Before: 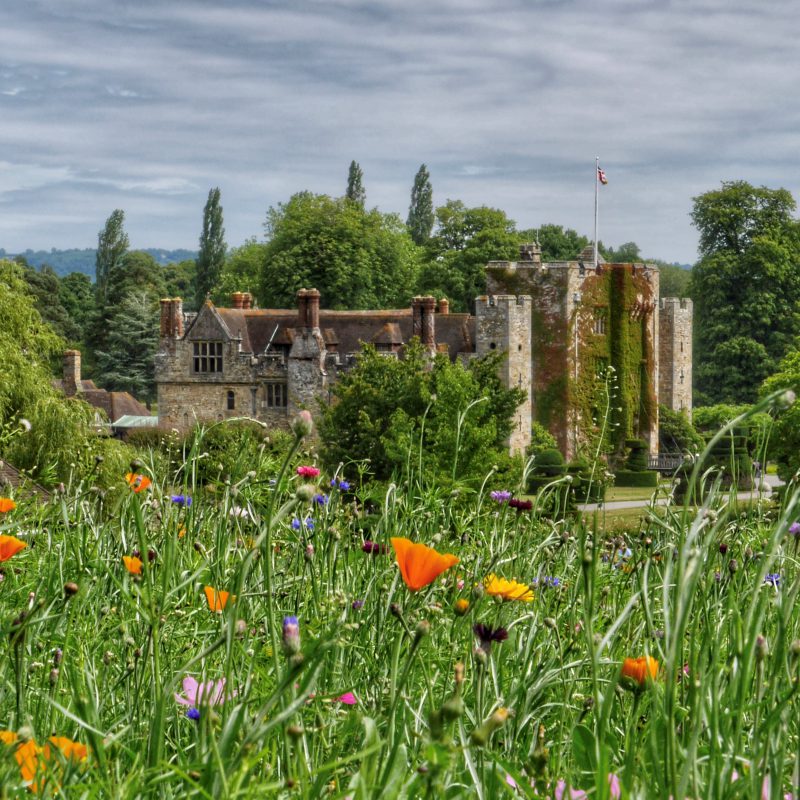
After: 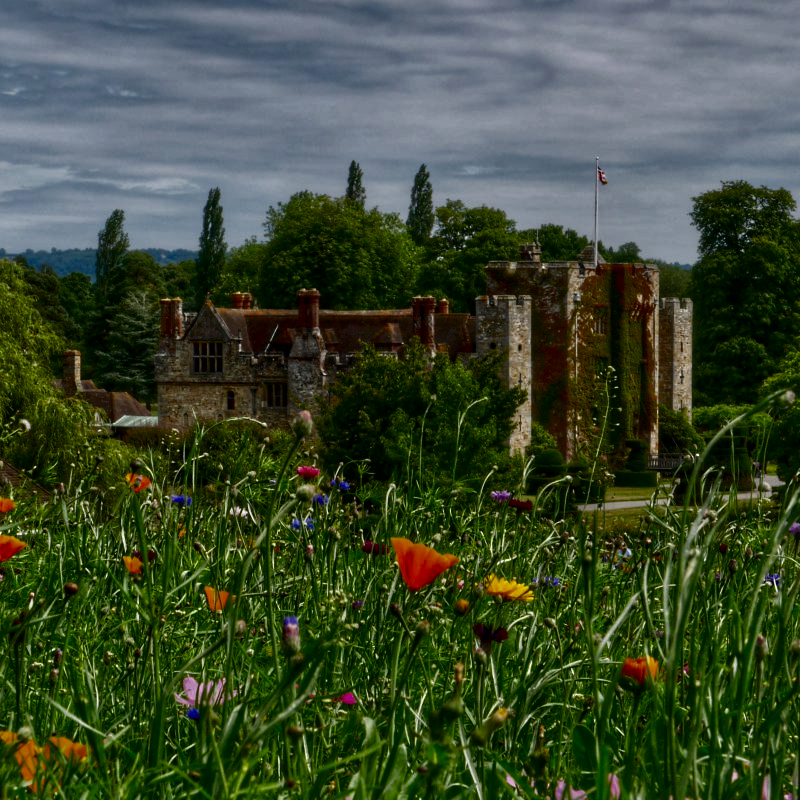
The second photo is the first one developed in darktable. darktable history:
contrast brightness saturation: brightness -0.518
exposure: black level correction 0.007, compensate highlight preservation false
